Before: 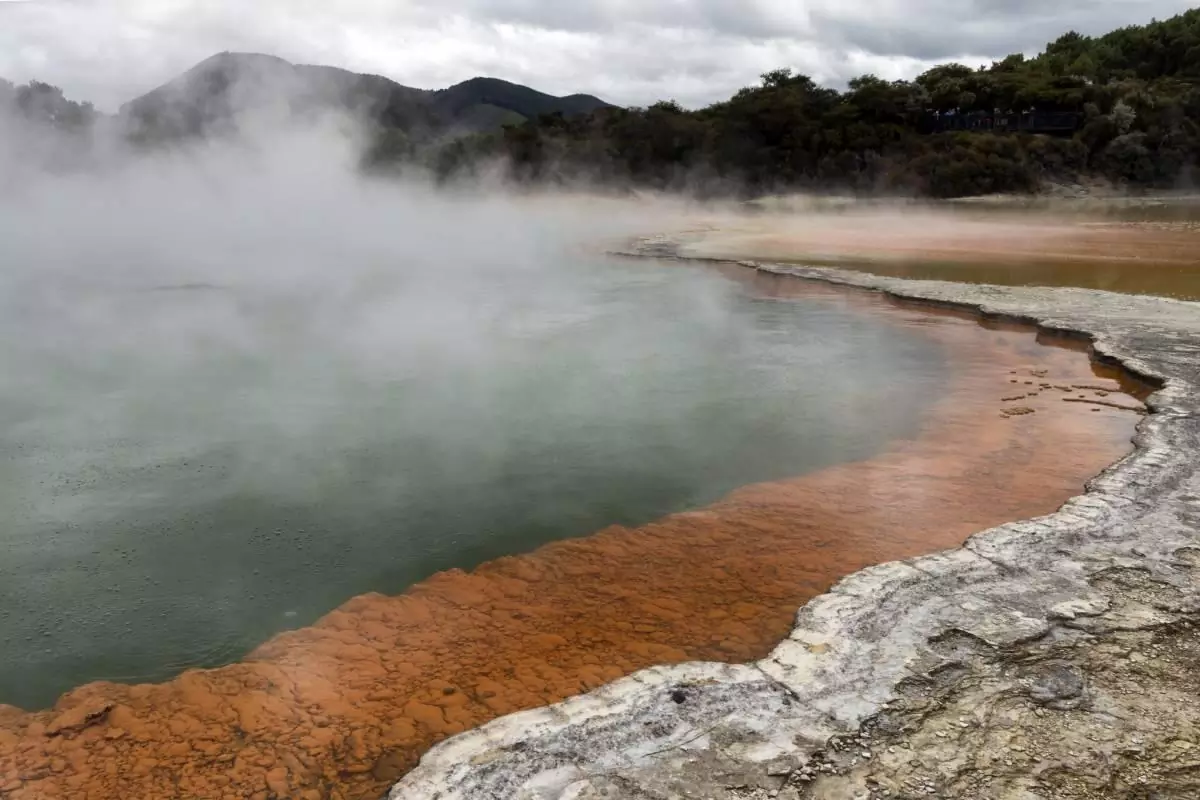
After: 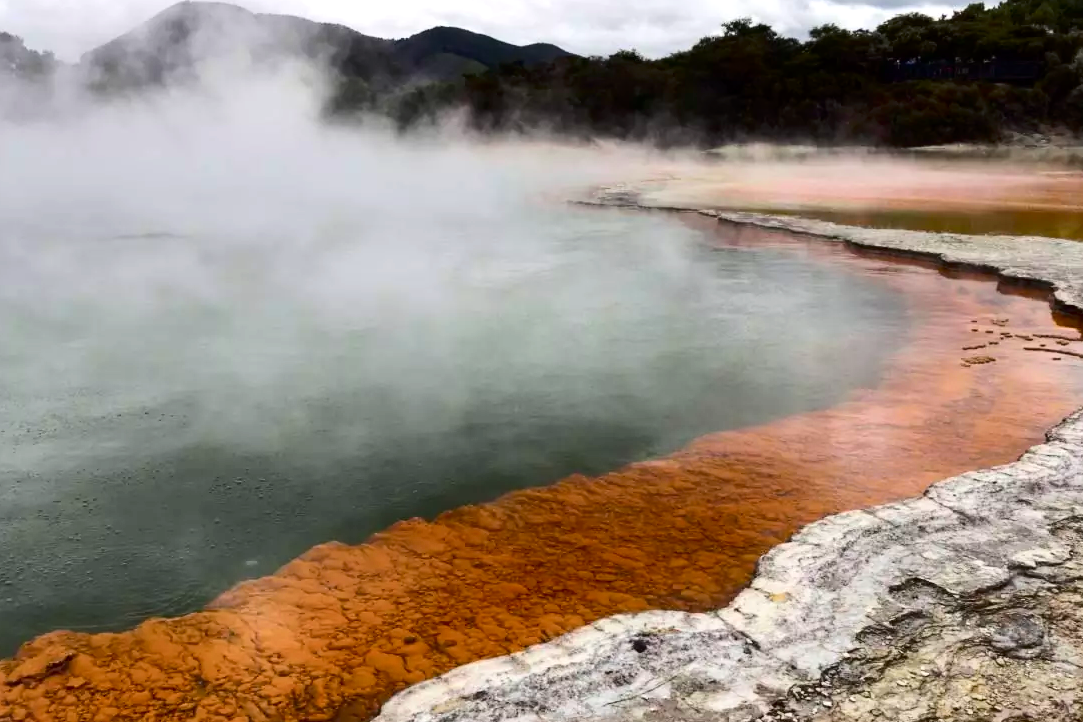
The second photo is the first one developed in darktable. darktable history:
levels: levels [0, 0.476, 0.951]
tone curve: curves: ch0 [(0, 0) (0.126, 0.061) (0.338, 0.285) (0.494, 0.518) (0.703, 0.762) (1, 1)]; ch1 [(0, 0) (0.364, 0.322) (0.443, 0.441) (0.5, 0.501) (0.55, 0.578) (1, 1)]; ch2 [(0, 0) (0.44, 0.424) (0.501, 0.499) (0.557, 0.564) (0.613, 0.682) (0.707, 0.746) (1, 1)], color space Lab, independent channels, preserve colors none
crop: left 3.305%, top 6.436%, right 6.389%, bottom 3.258%
